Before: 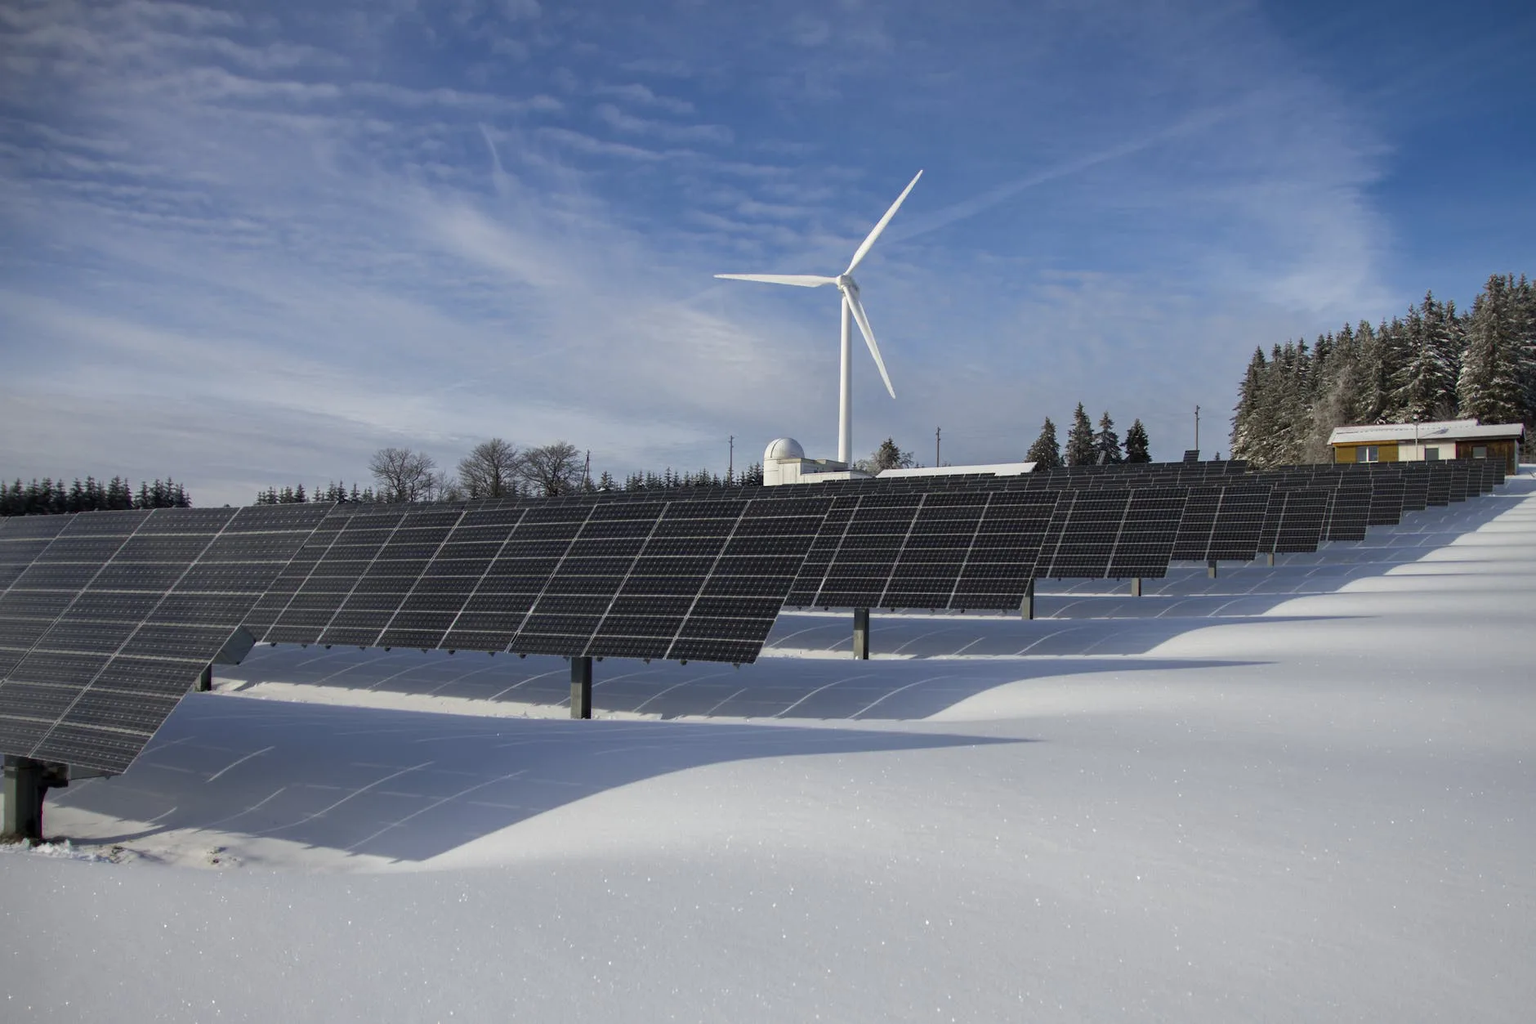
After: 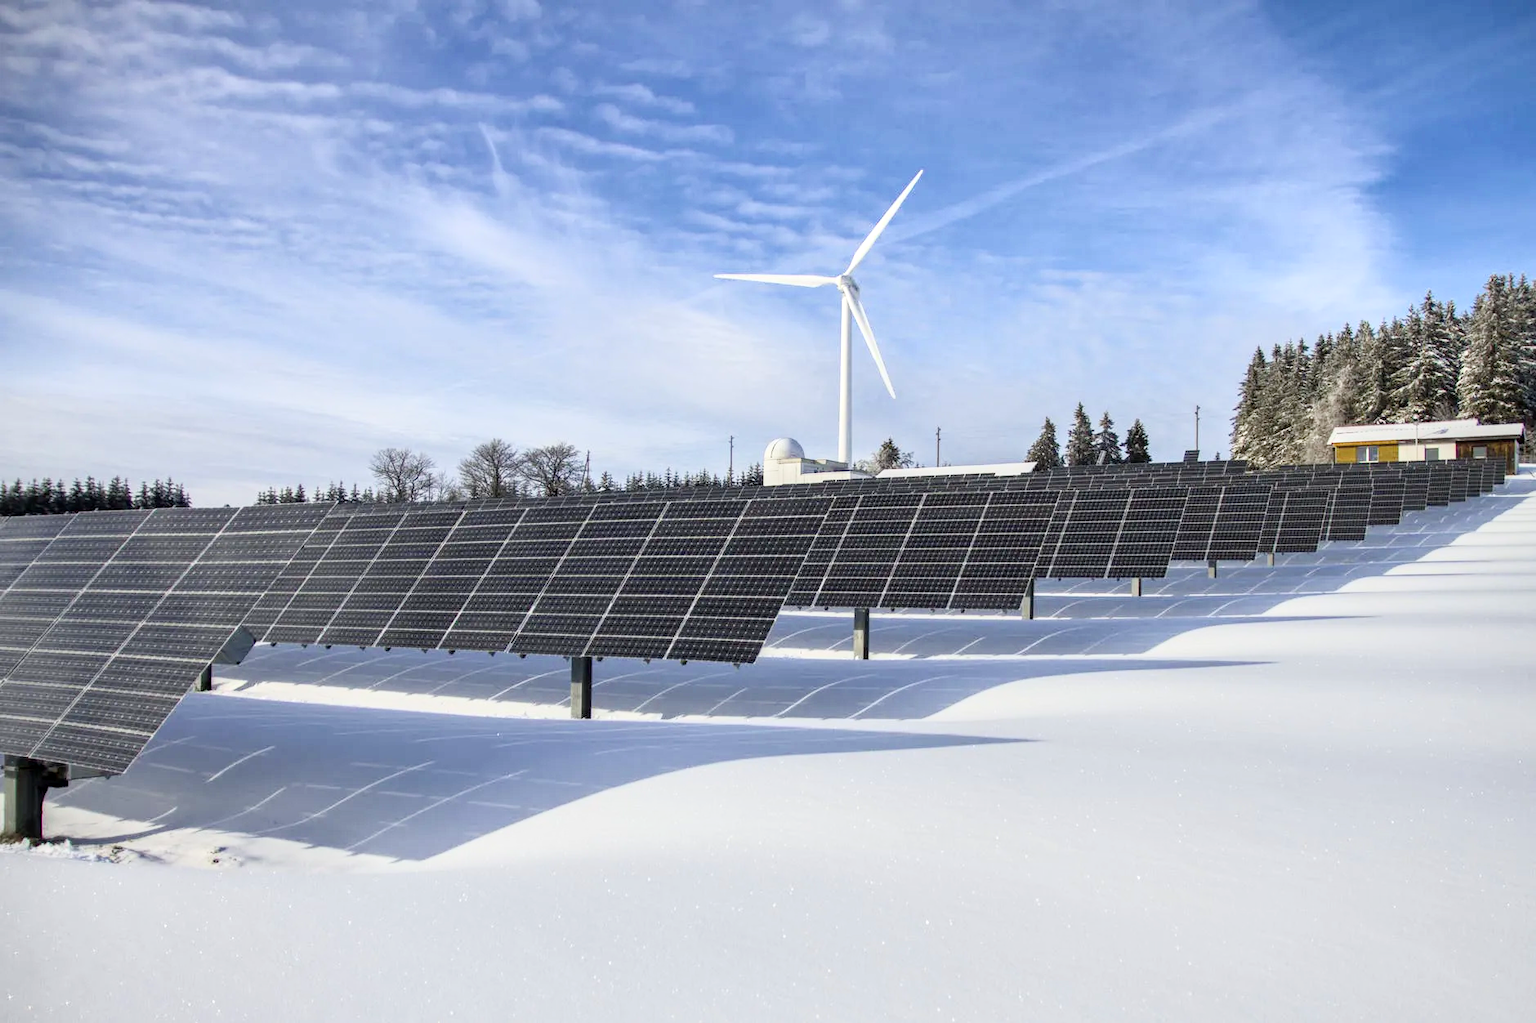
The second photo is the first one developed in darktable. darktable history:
local contrast: on, module defaults
color balance rgb: perceptual saturation grading › global saturation 20%, perceptual saturation grading › highlights -25%, perceptual saturation grading › shadows 50%
tone curve: curves: ch0 [(0, 0) (0.003, 0.003) (0.011, 0.012) (0.025, 0.028) (0.044, 0.049) (0.069, 0.091) (0.1, 0.144) (0.136, 0.21) (0.177, 0.277) (0.224, 0.352) (0.277, 0.433) (0.335, 0.523) (0.399, 0.613) (0.468, 0.702) (0.543, 0.79) (0.623, 0.867) (0.709, 0.916) (0.801, 0.946) (0.898, 0.972) (1, 1)], color space Lab, independent channels, preserve colors none
shadows and highlights: shadows 49, highlights -41, soften with gaussian
